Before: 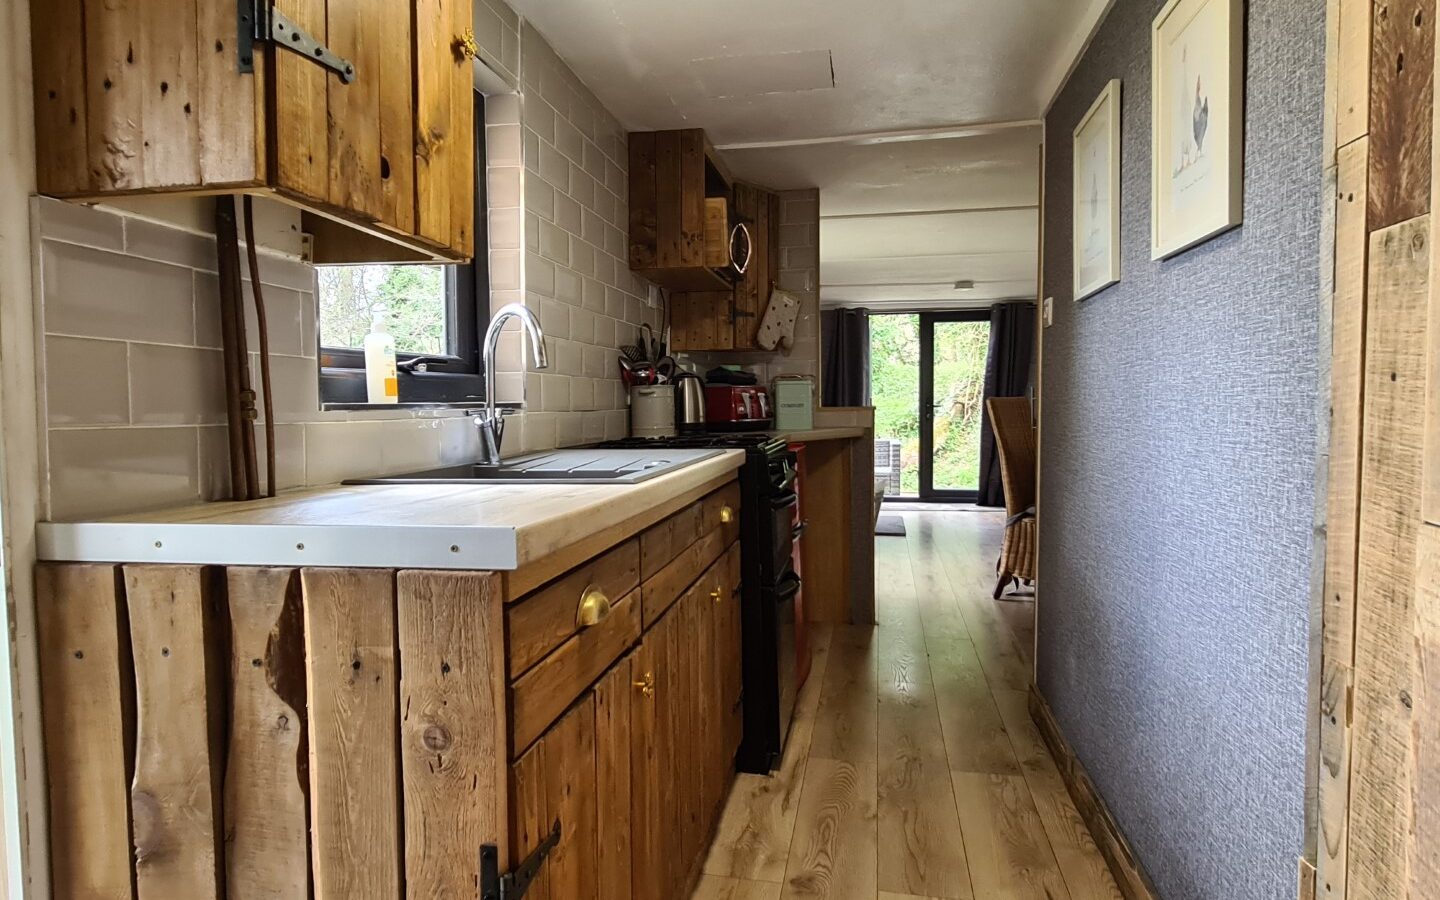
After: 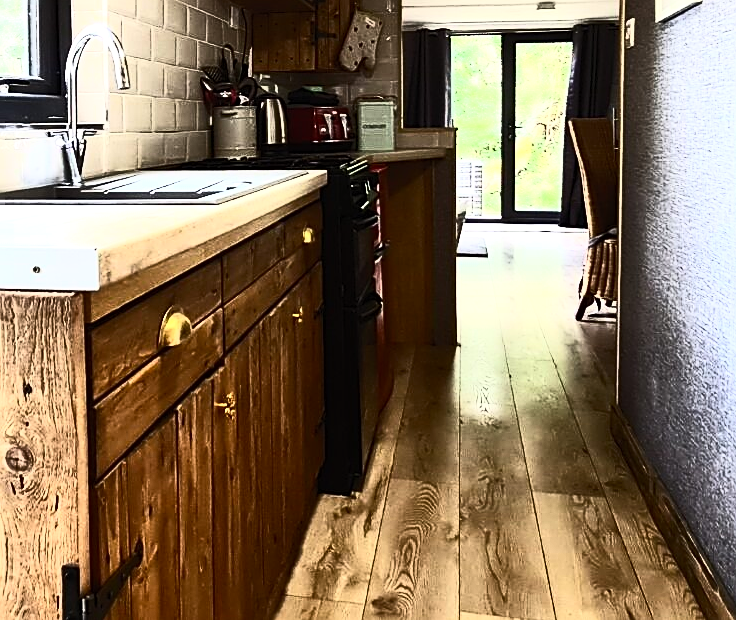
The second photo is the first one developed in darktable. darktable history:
sharpen: on, module defaults
contrast brightness saturation: contrast 0.6, brightness 0.341, saturation 0.147
tone equalizer: -8 EV -0.739 EV, -7 EV -0.681 EV, -6 EV -0.589 EV, -5 EV -0.36 EV, -3 EV 0.379 EV, -2 EV 0.6 EV, -1 EV 0.684 EV, +0 EV 0.766 EV, edges refinement/feathering 500, mask exposure compensation -1.57 EV, preserve details no
crop and rotate: left 29.054%, top 31.062%, right 19.829%
